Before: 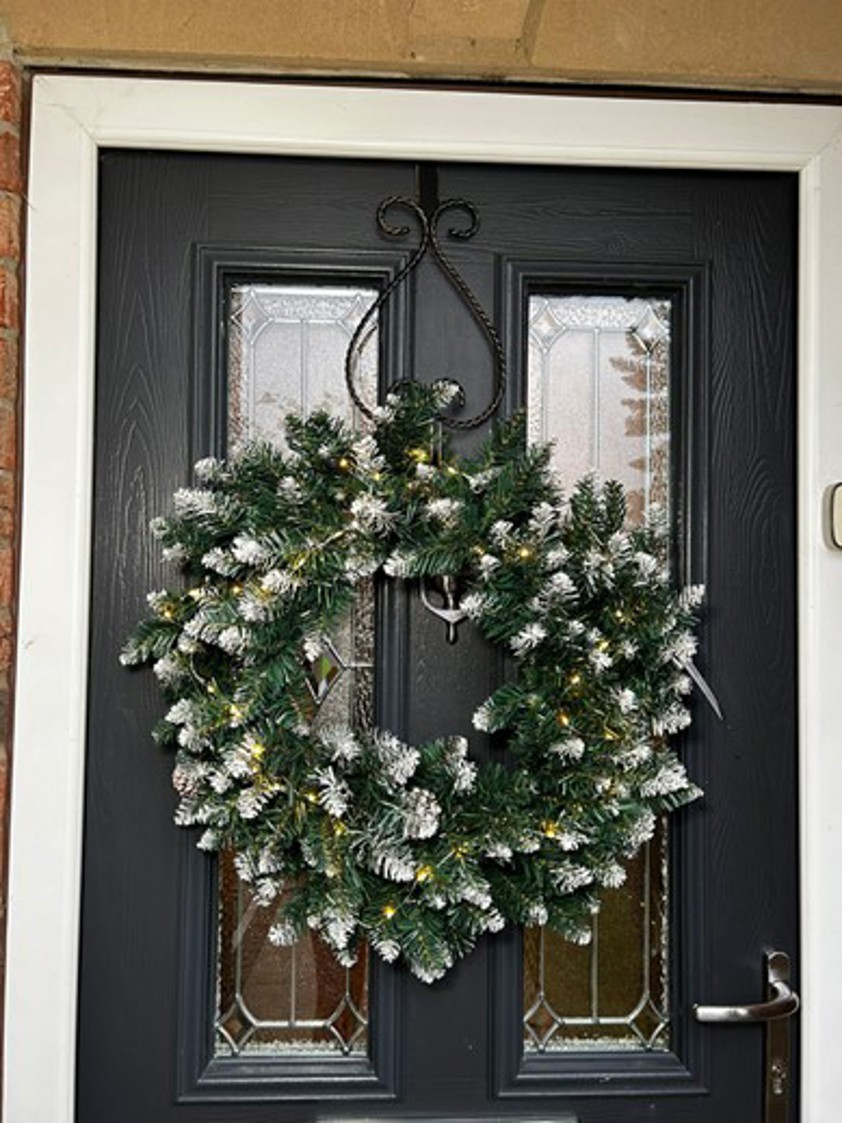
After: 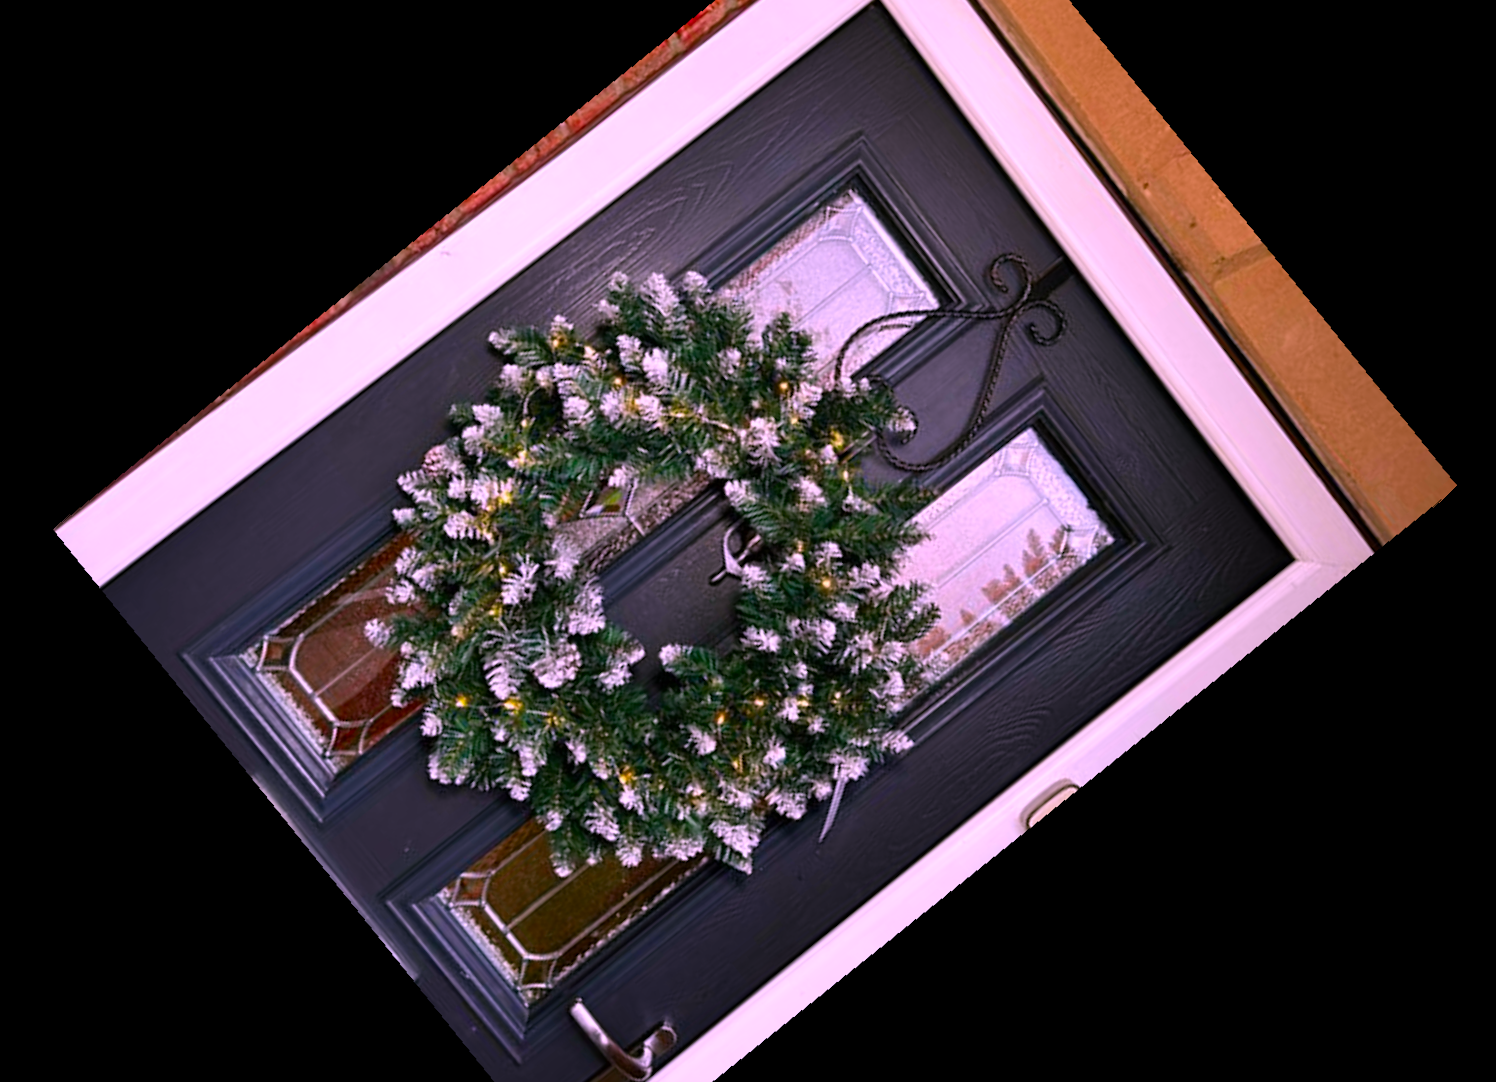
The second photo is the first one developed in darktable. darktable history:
white balance: red 0.967, blue 1.049
color zones: curves: ch0 [(0, 0.5) (0.143, 0.5) (0.286, 0.456) (0.429, 0.5) (0.571, 0.5) (0.714, 0.5) (0.857, 0.5) (1, 0.5)]; ch1 [(0, 0.5) (0.143, 0.5) (0.286, 0.422) (0.429, 0.5) (0.571, 0.5) (0.714, 0.5) (0.857, 0.5) (1, 0.5)]
rotate and perspective: rotation 5.12°, automatic cropping off
crop and rotate: angle -46.26°, top 16.234%, right 0.912%, bottom 11.704%
color correction: highlights a* 19.5, highlights b* -11.53, saturation 1.69
